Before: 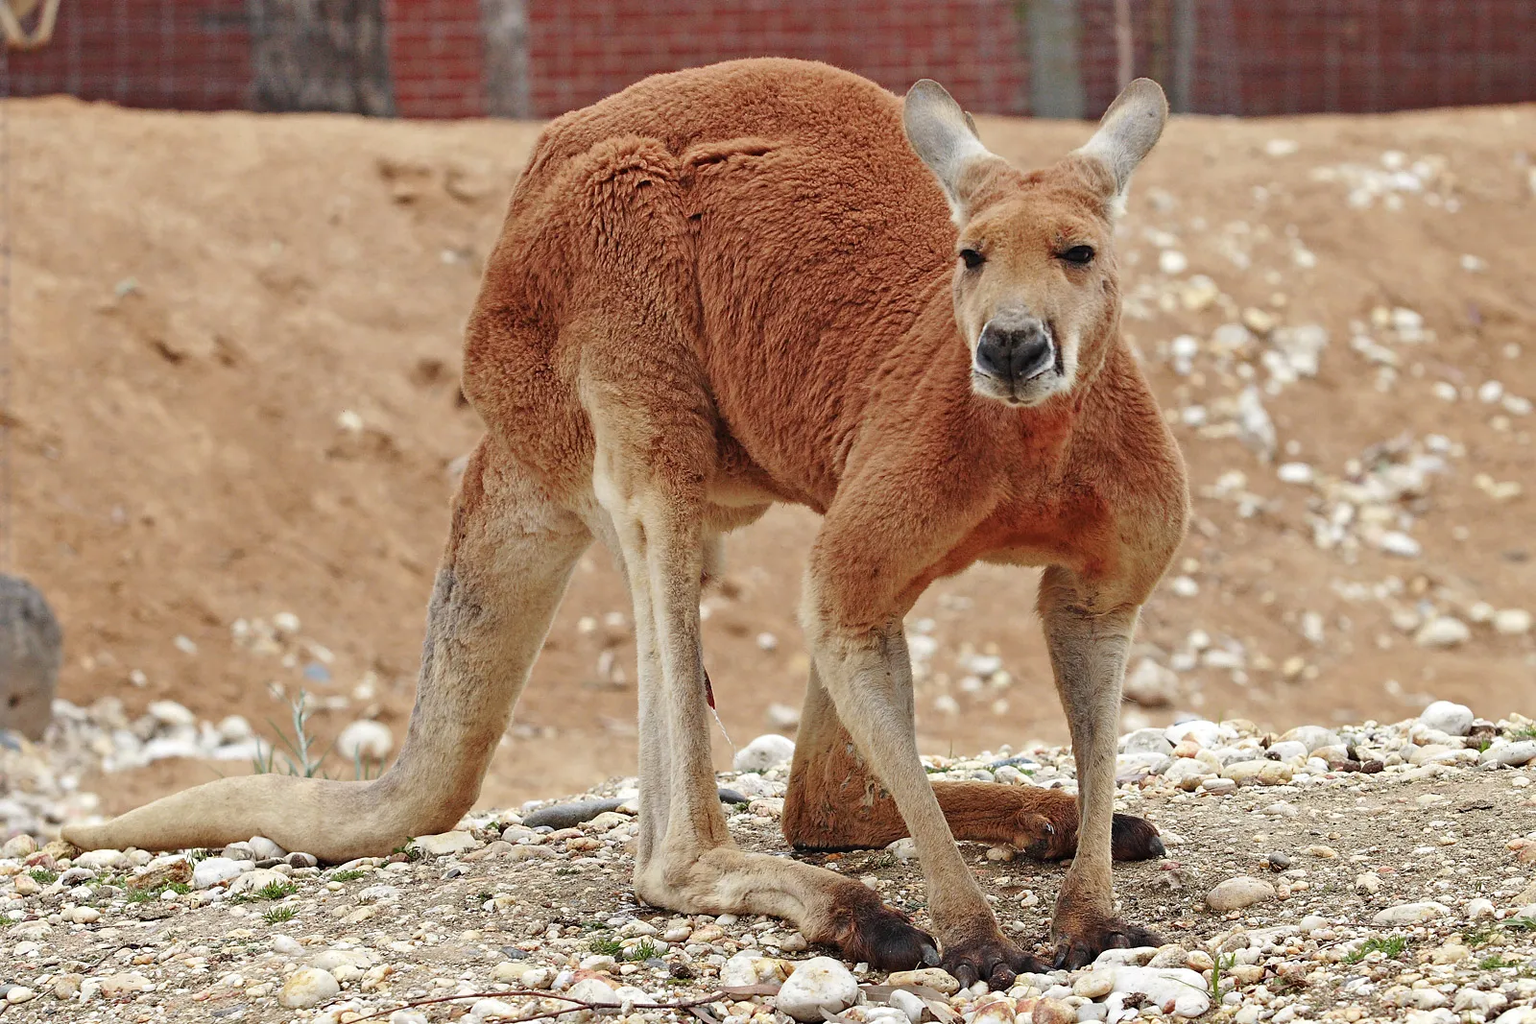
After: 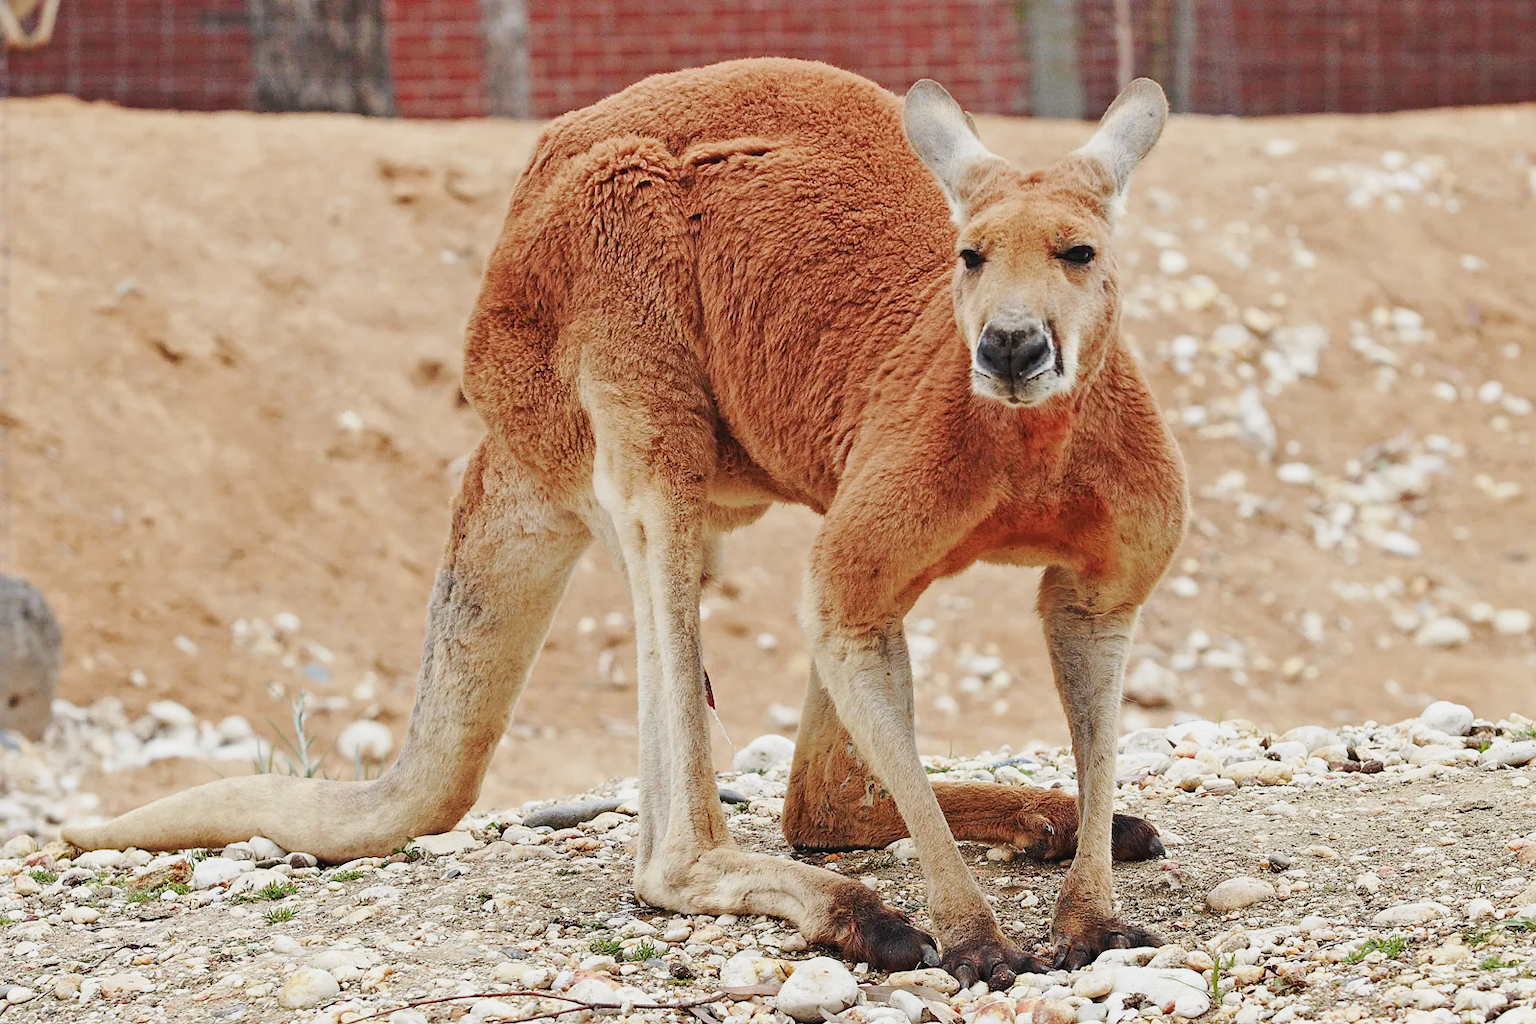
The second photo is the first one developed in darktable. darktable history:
tone curve: curves: ch0 [(0, 0.017) (0.239, 0.277) (0.508, 0.593) (0.826, 0.855) (1, 0.945)]; ch1 [(0, 0) (0.401, 0.42) (0.442, 0.47) (0.492, 0.498) (0.511, 0.504) (0.555, 0.586) (0.681, 0.739) (1, 1)]; ch2 [(0, 0) (0.411, 0.433) (0.5, 0.504) (0.545, 0.574) (1, 1)], preserve colors none
